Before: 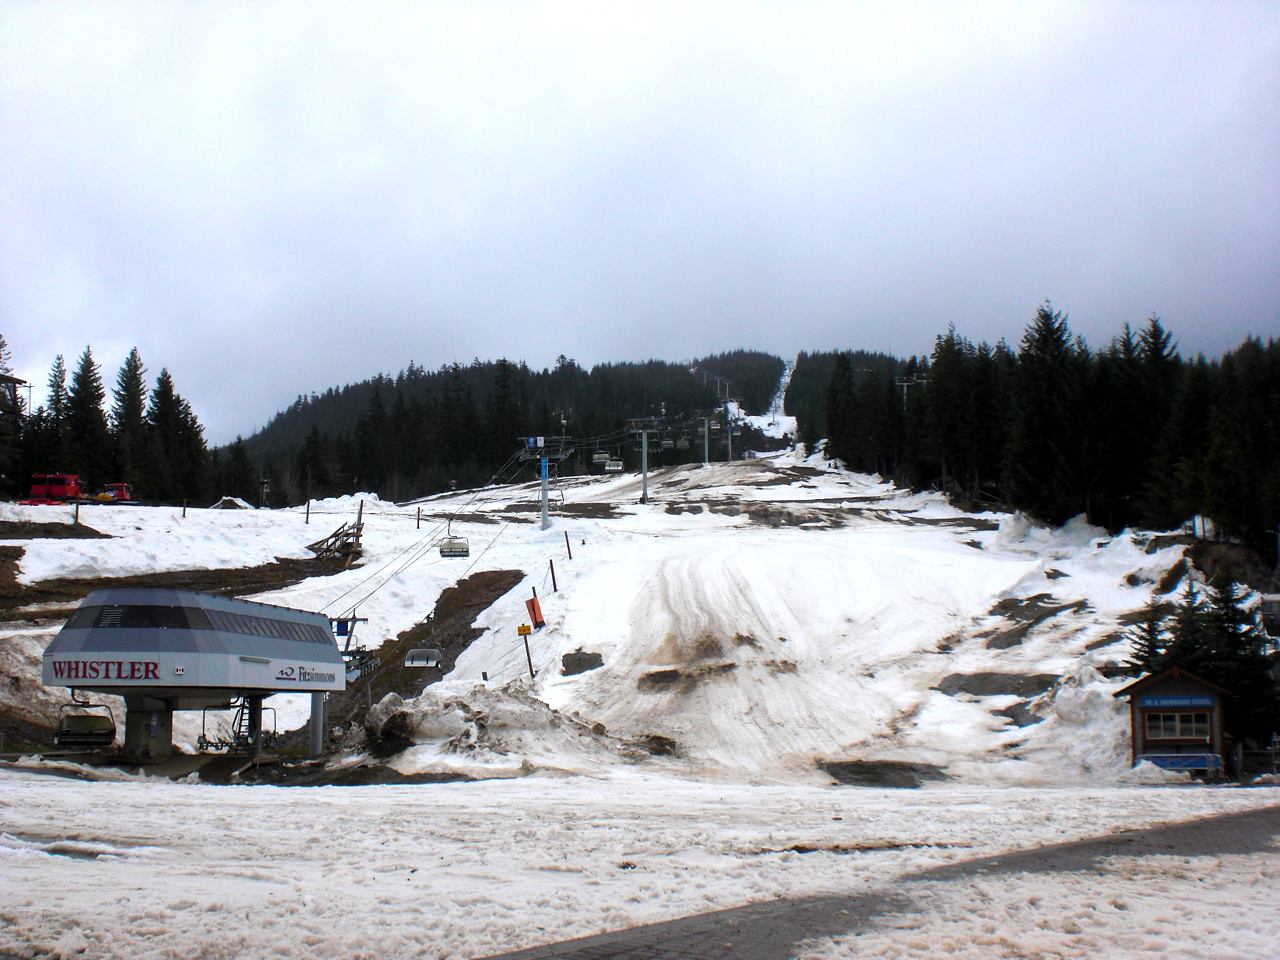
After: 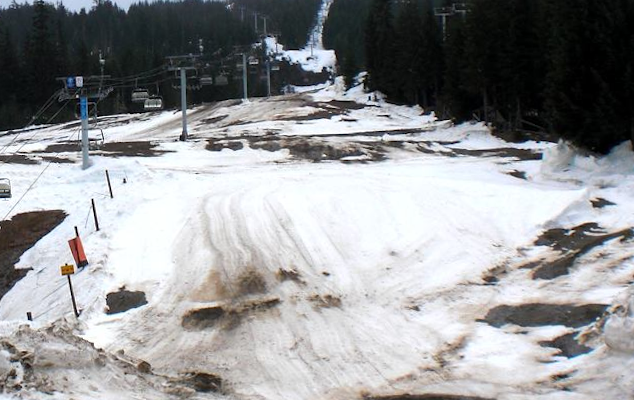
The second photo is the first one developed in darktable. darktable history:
rotate and perspective: rotation -1.32°, lens shift (horizontal) -0.031, crop left 0.015, crop right 0.985, crop top 0.047, crop bottom 0.982
crop: left 35.03%, top 36.625%, right 14.663%, bottom 20.057%
